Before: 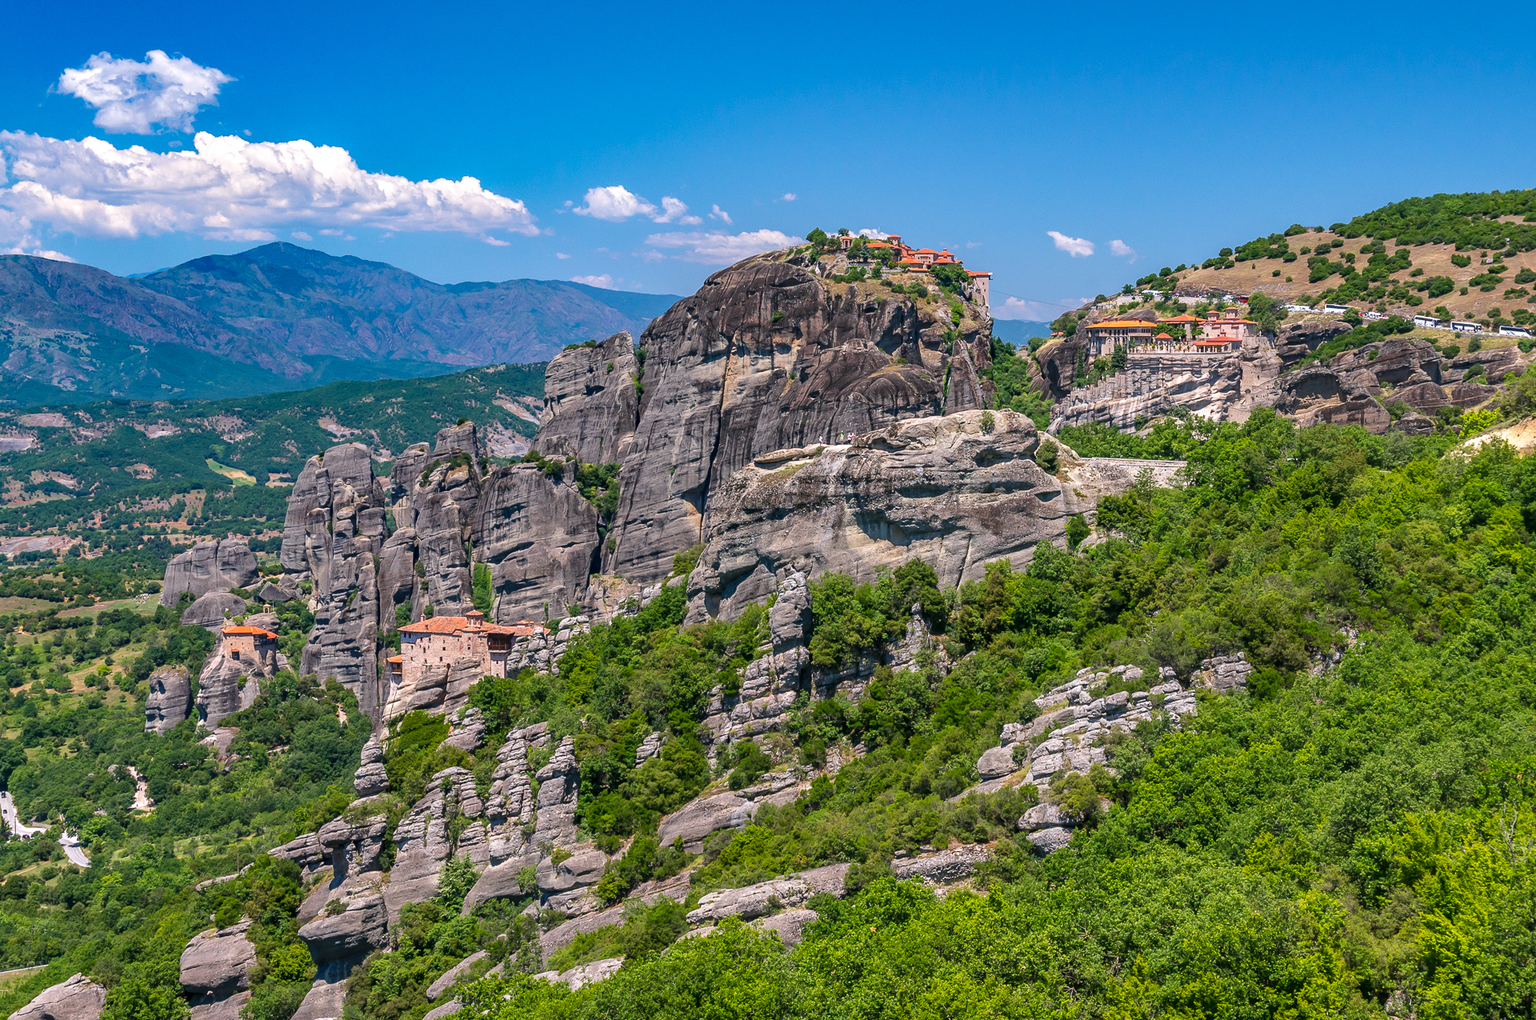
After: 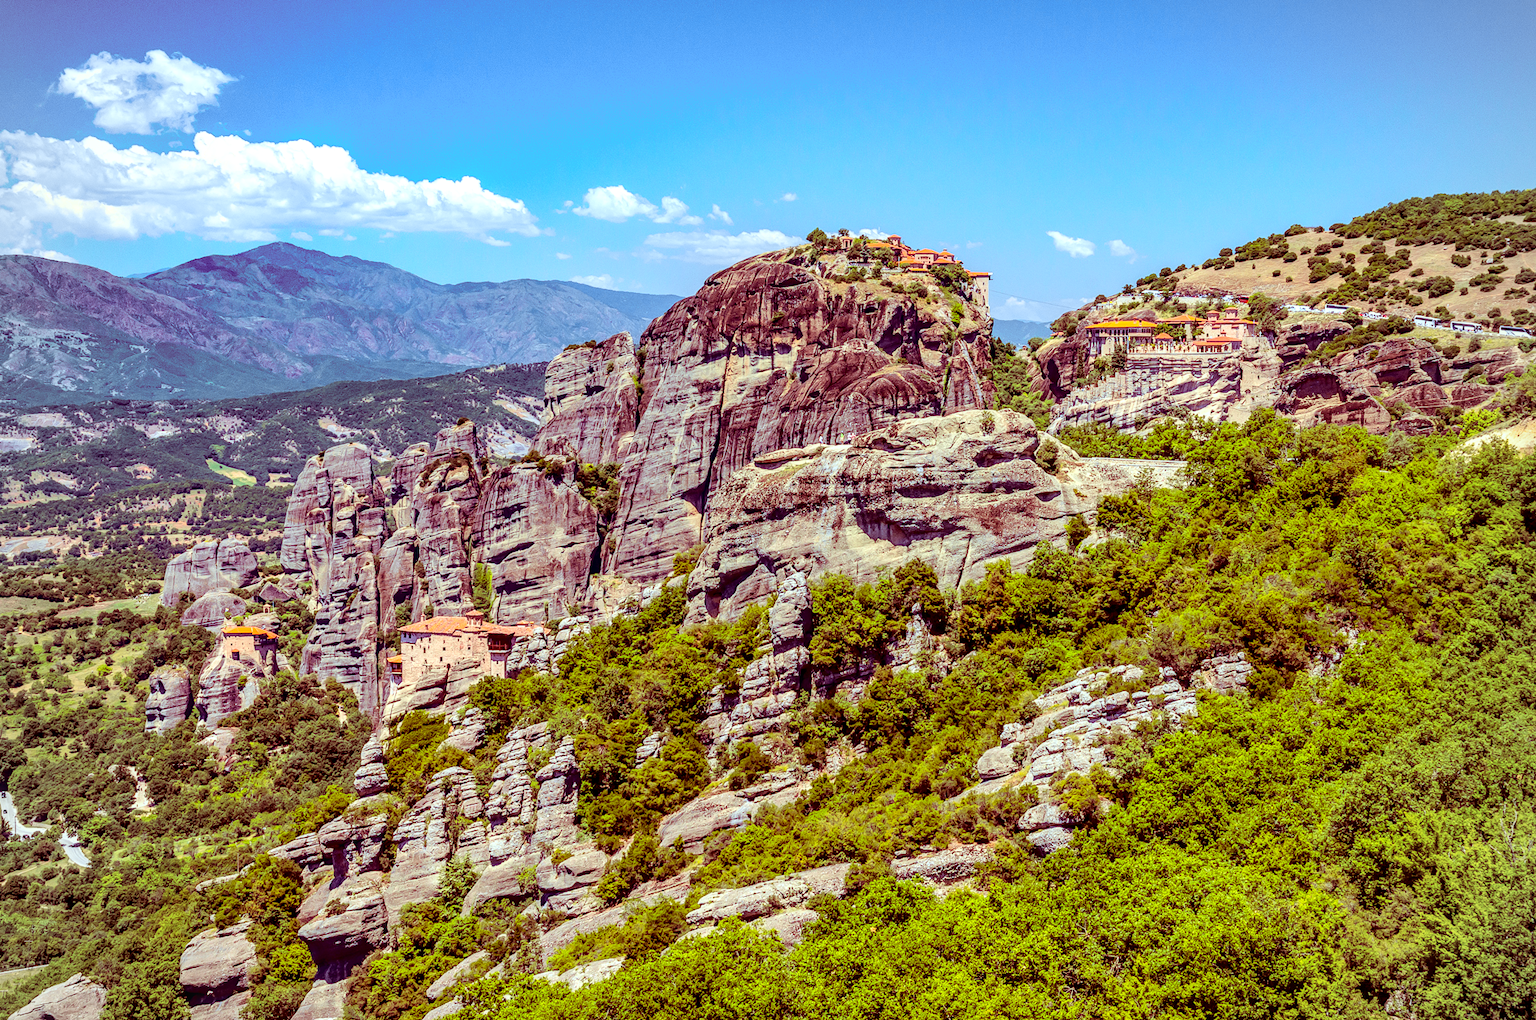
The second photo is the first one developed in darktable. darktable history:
local contrast: on, module defaults
vignetting: fall-off radius 61.09%, brightness -0.273
color correction: highlights a* -7.97, highlights b* 3.25
base curve: curves: ch0 [(0, 0) (0.283, 0.295) (1, 1)], preserve colors none
contrast brightness saturation: contrast 0.046, brightness 0.056, saturation 0.012
tone curve: curves: ch0 [(0.017, 0) (0.122, 0.046) (0.295, 0.297) (0.449, 0.505) (0.559, 0.629) (0.729, 0.796) (0.879, 0.898) (1, 0.97)]; ch1 [(0, 0) (0.393, 0.4) (0.447, 0.447) (0.485, 0.497) (0.522, 0.503) (0.539, 0.52) (0.606, 0.6) (0.696, 0.679) (1, 1)]; ch2 [(0, 0) (0.369, 0.388) (0.449, 0.431) (0.499, 0.501) (0.516, 0.536) (0.604, 0.599) (0.741, 0.763) (1, 1)], color space Lab, independent channels, preserve colors none
color balance rgb: shadows lift › luminance -18.6%, shadows lift › chroma 35.127%, perceptual saturation grading › global saturation 13.158%, global vibrance 9.278%
exposure: exposure 0.299 EV, compensate highlight preservation false
